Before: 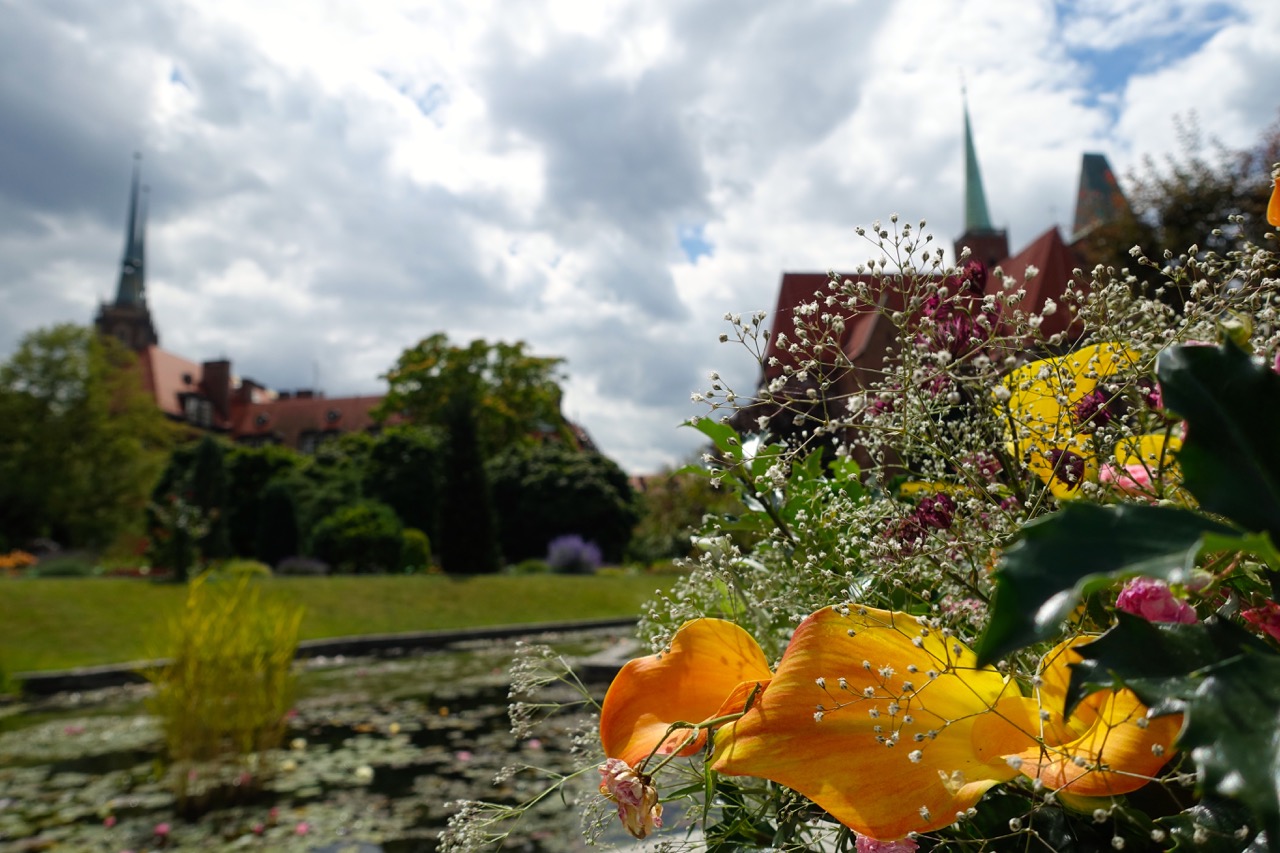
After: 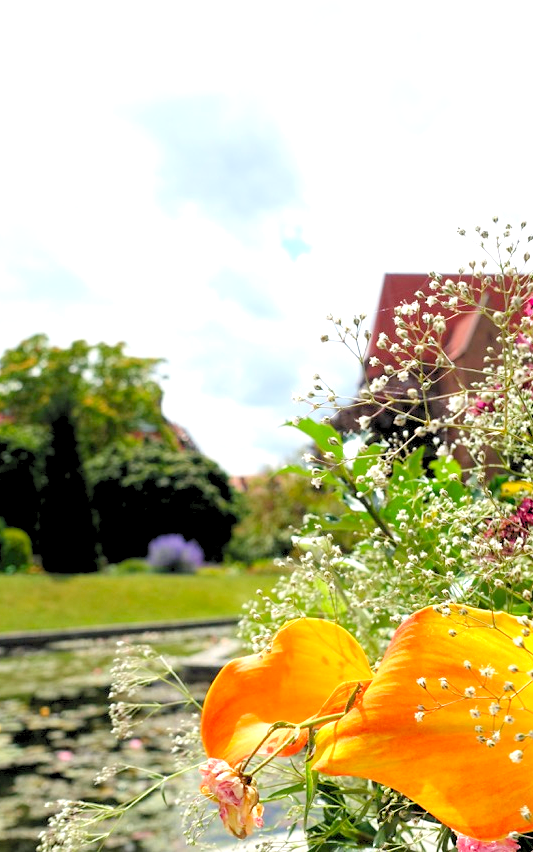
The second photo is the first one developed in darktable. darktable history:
exposure: black level correction 0, exposure 1 EV, compensate exposure bias true, compensate highlight preservation false
crop: left 31.229%, right 27.105%
levels: levels [0.072, 0.414, 0.976]
